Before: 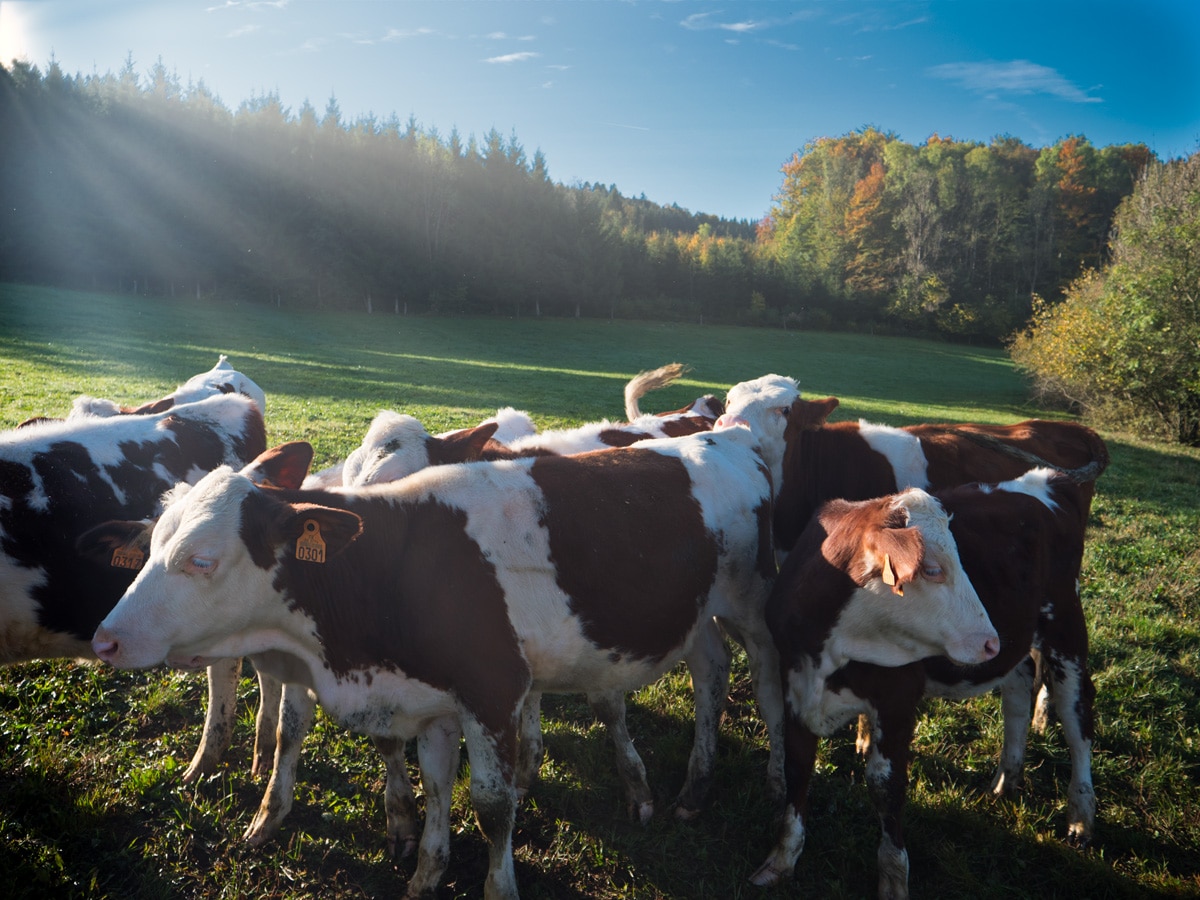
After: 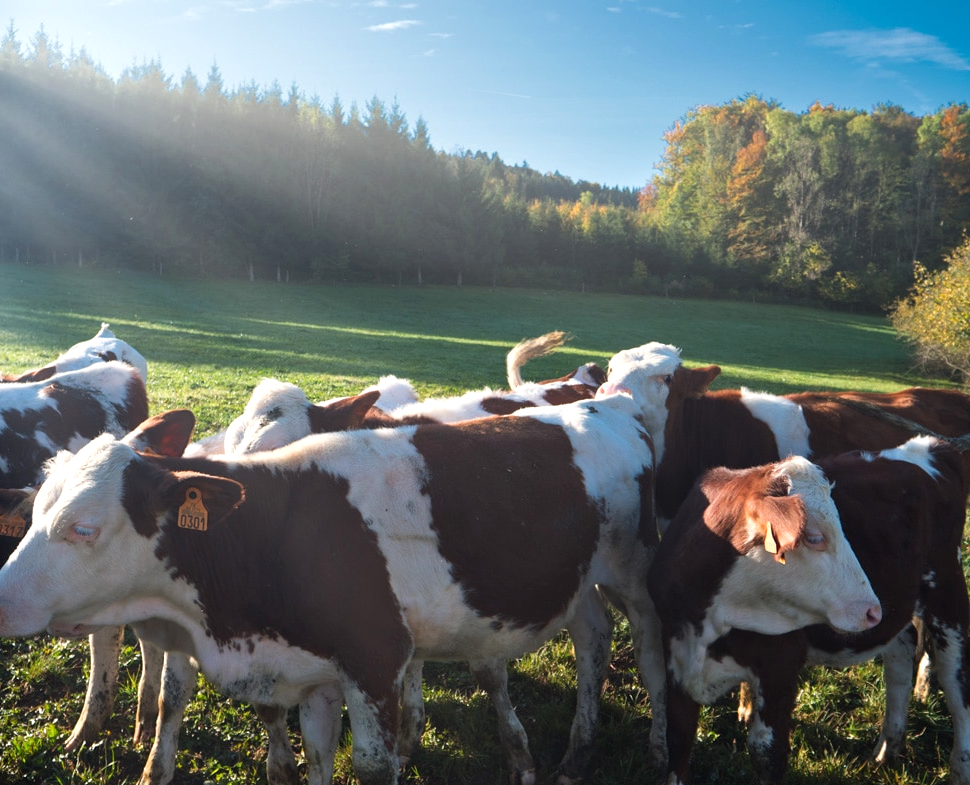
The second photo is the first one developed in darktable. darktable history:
crop: left 9.907%, top 3.661%, right 9.218%, bottom 9.115%
exposure: exposure 0.355 EV, compensate highlight preservation false
